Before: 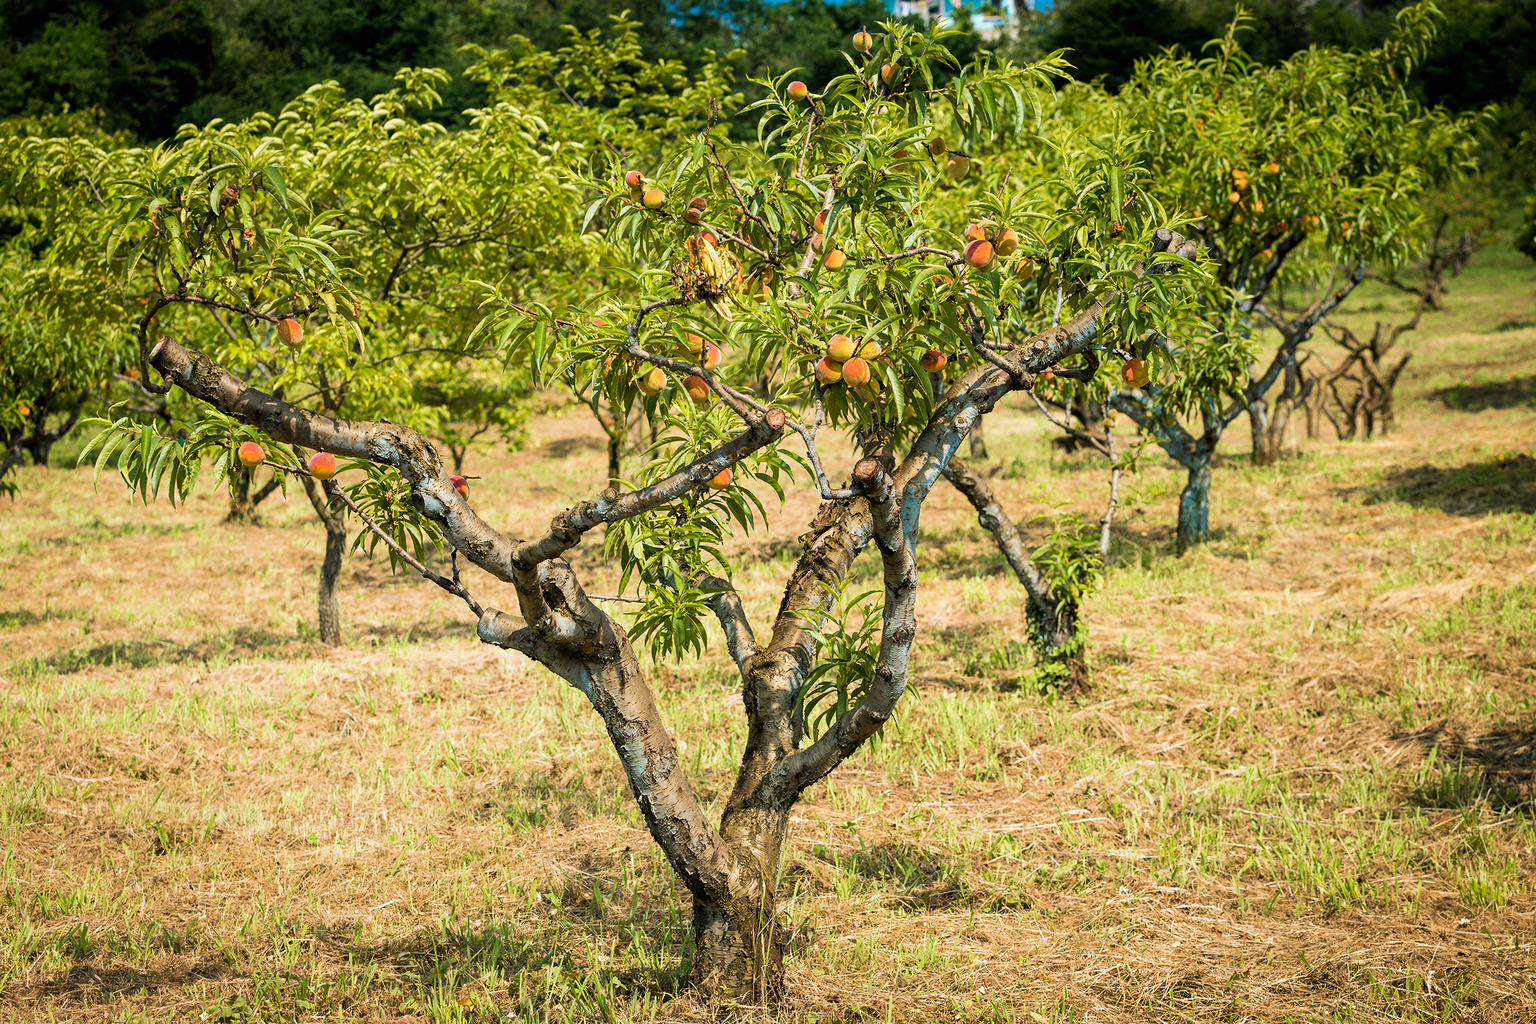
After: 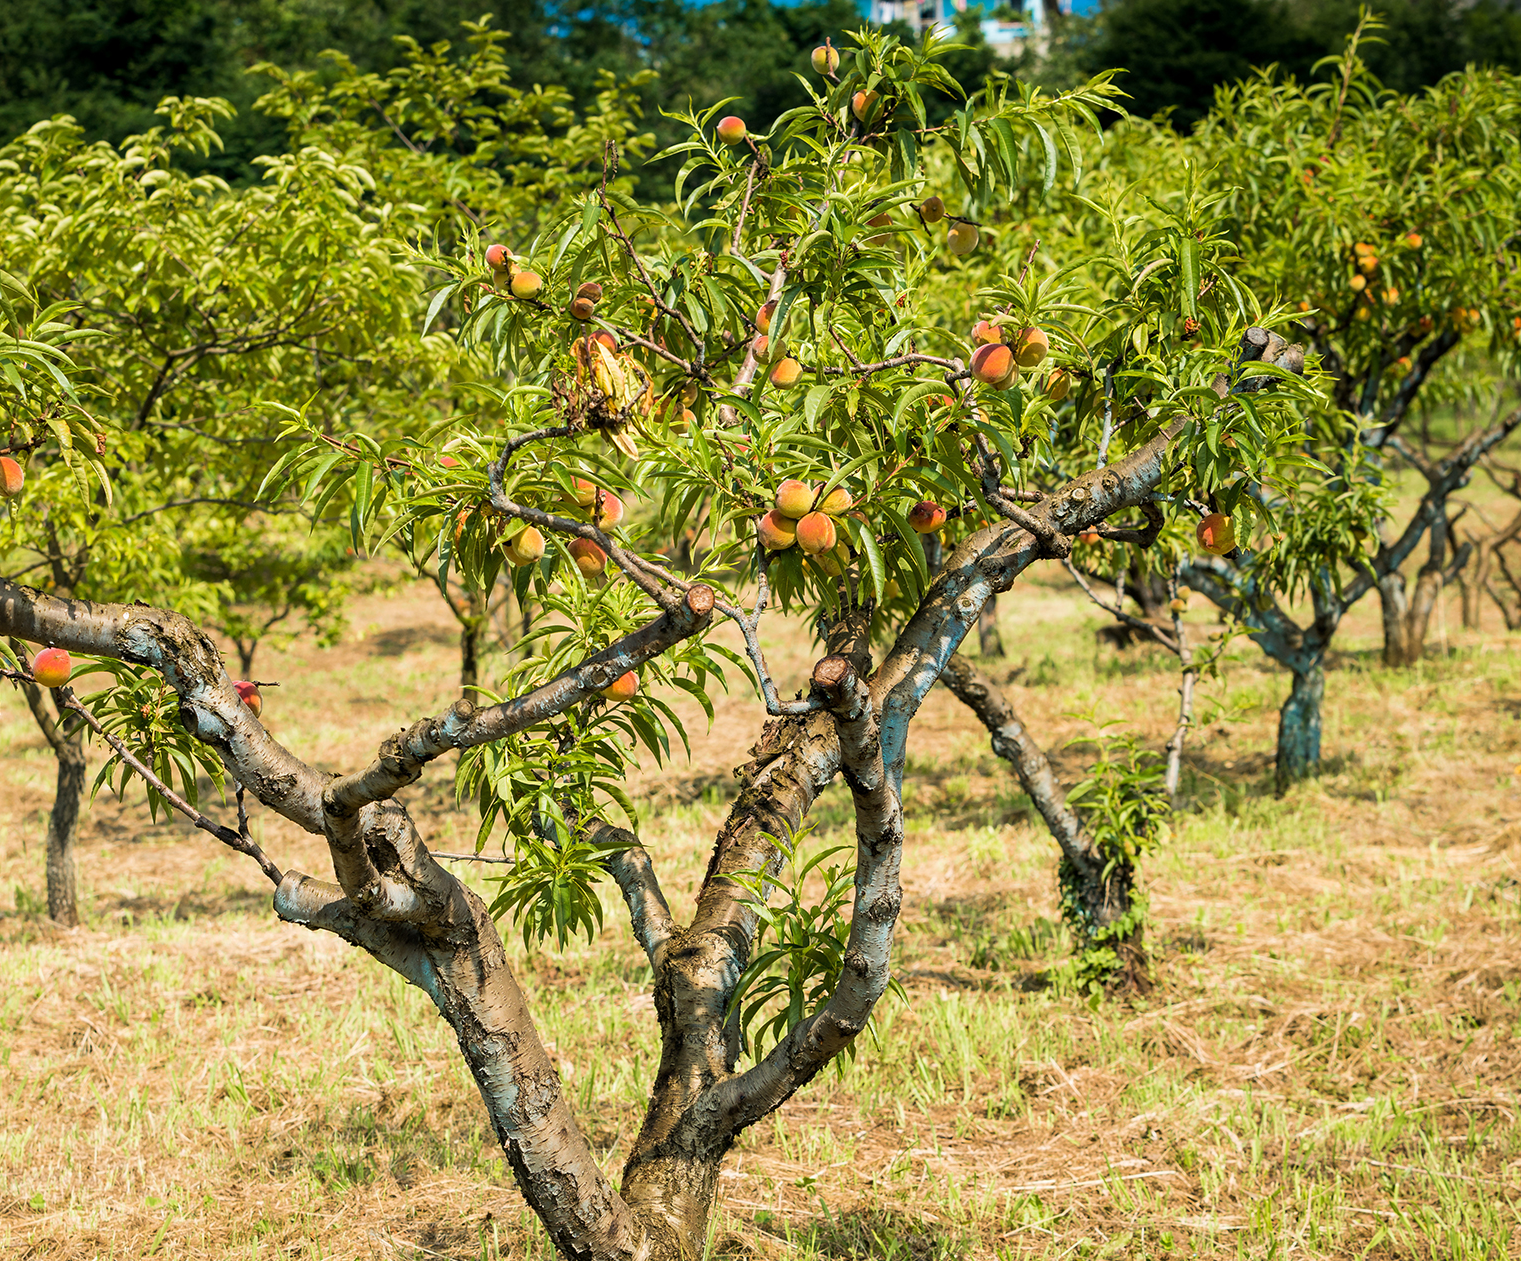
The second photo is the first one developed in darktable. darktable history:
crop: left 18.676%, right 12.173%, bottom 14.03%
